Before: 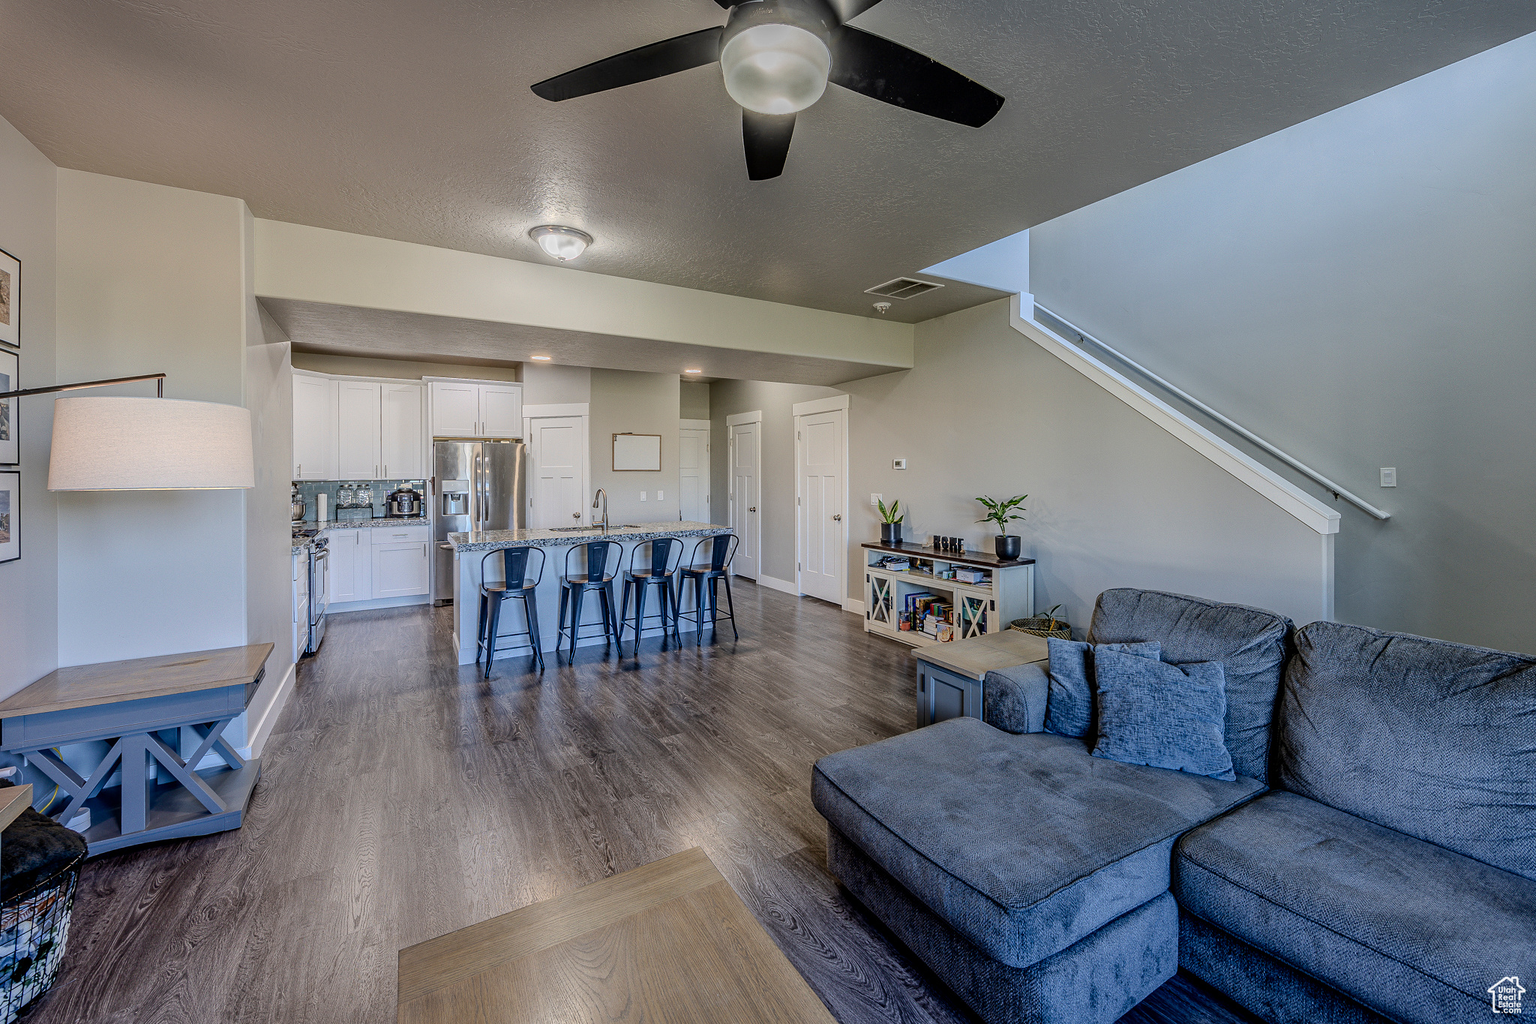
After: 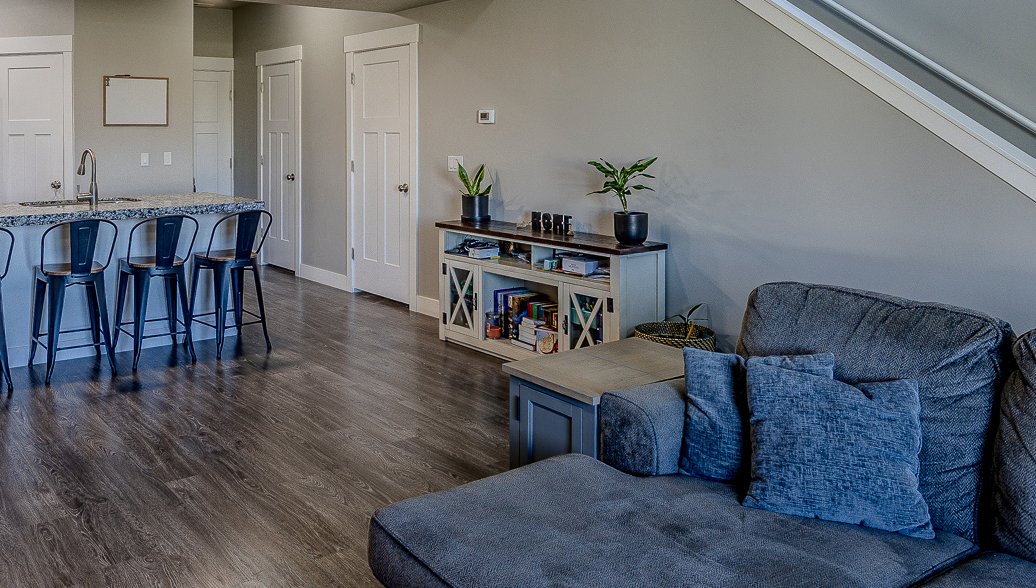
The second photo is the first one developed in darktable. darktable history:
crop: left 34.827%, top 36.801%, right 14.57%, bottom 20.077%
contrast brightness saturation: brightness -0.1
